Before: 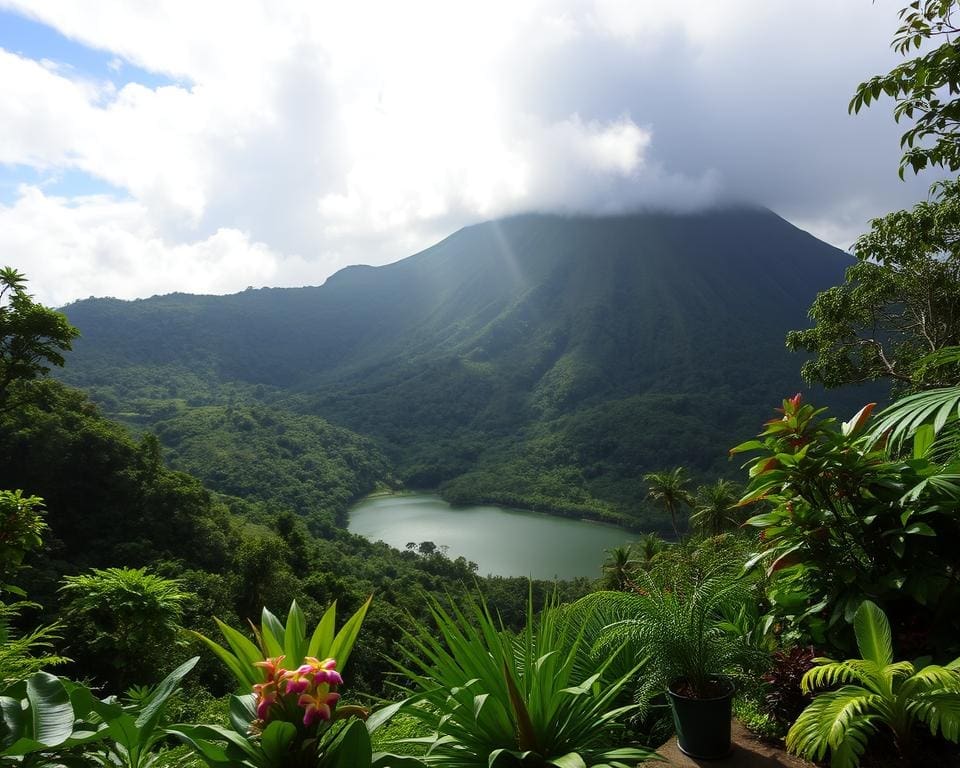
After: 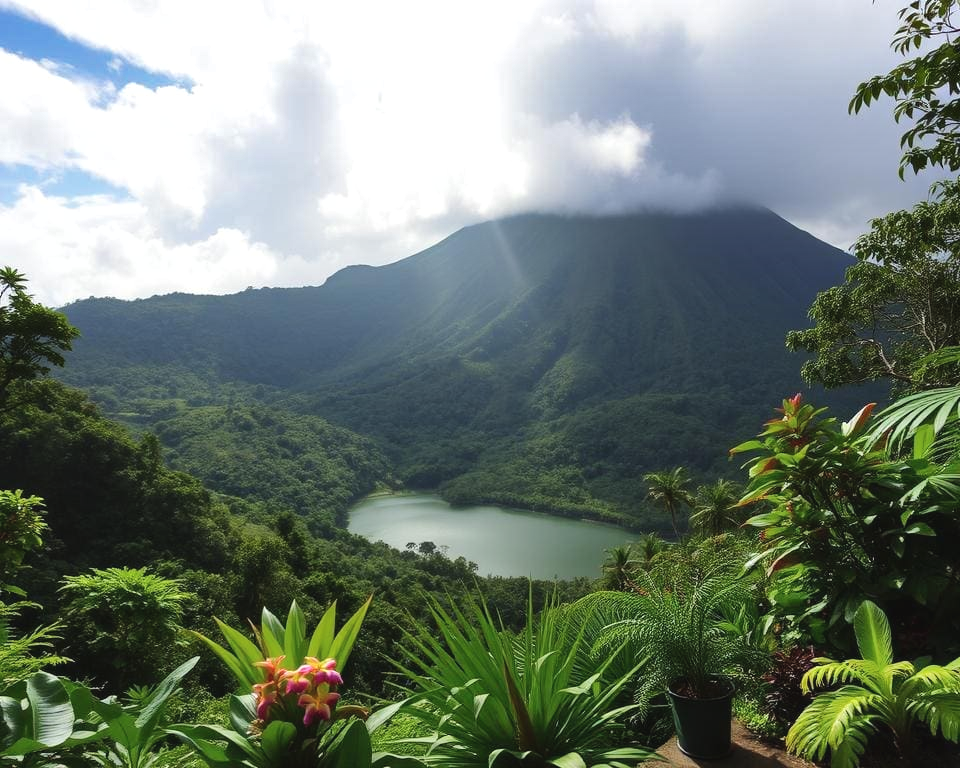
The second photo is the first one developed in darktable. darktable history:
shadows and highlights: low approximation 0.01, soften with gaussian
exposure: black level correction -0.003, exposure 0.04 EV, compensate highlight preservation false
